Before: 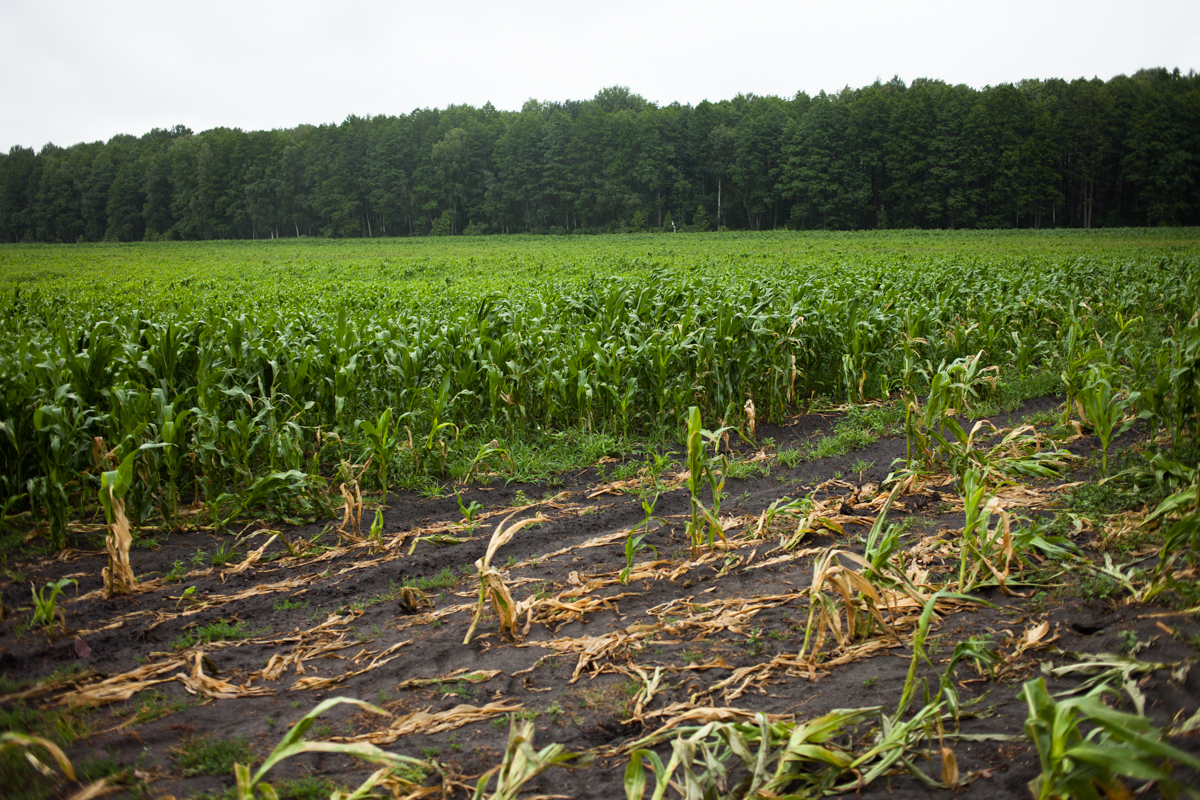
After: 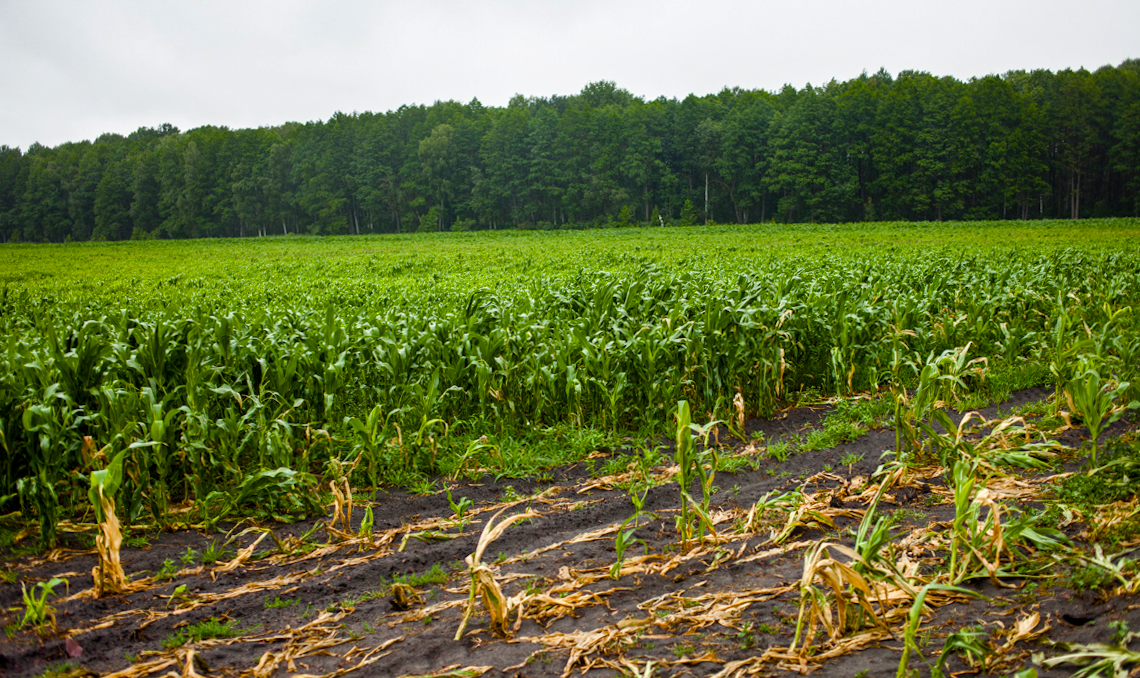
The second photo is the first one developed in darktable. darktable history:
local contrast: on, module defaults
shadows and highlights: low approximation 0.01, soften with gaussian
crop and rotate: angle 0.502°, left 0.296%, right 3.422%, bottom 14.076%
color balance rgb: perceptual saturation grading › global saturation 45.086%, perceptual saturation grading › highlights -50.526%, perceptual saturation grading › shadows 30.824%, global vibrance 20%
